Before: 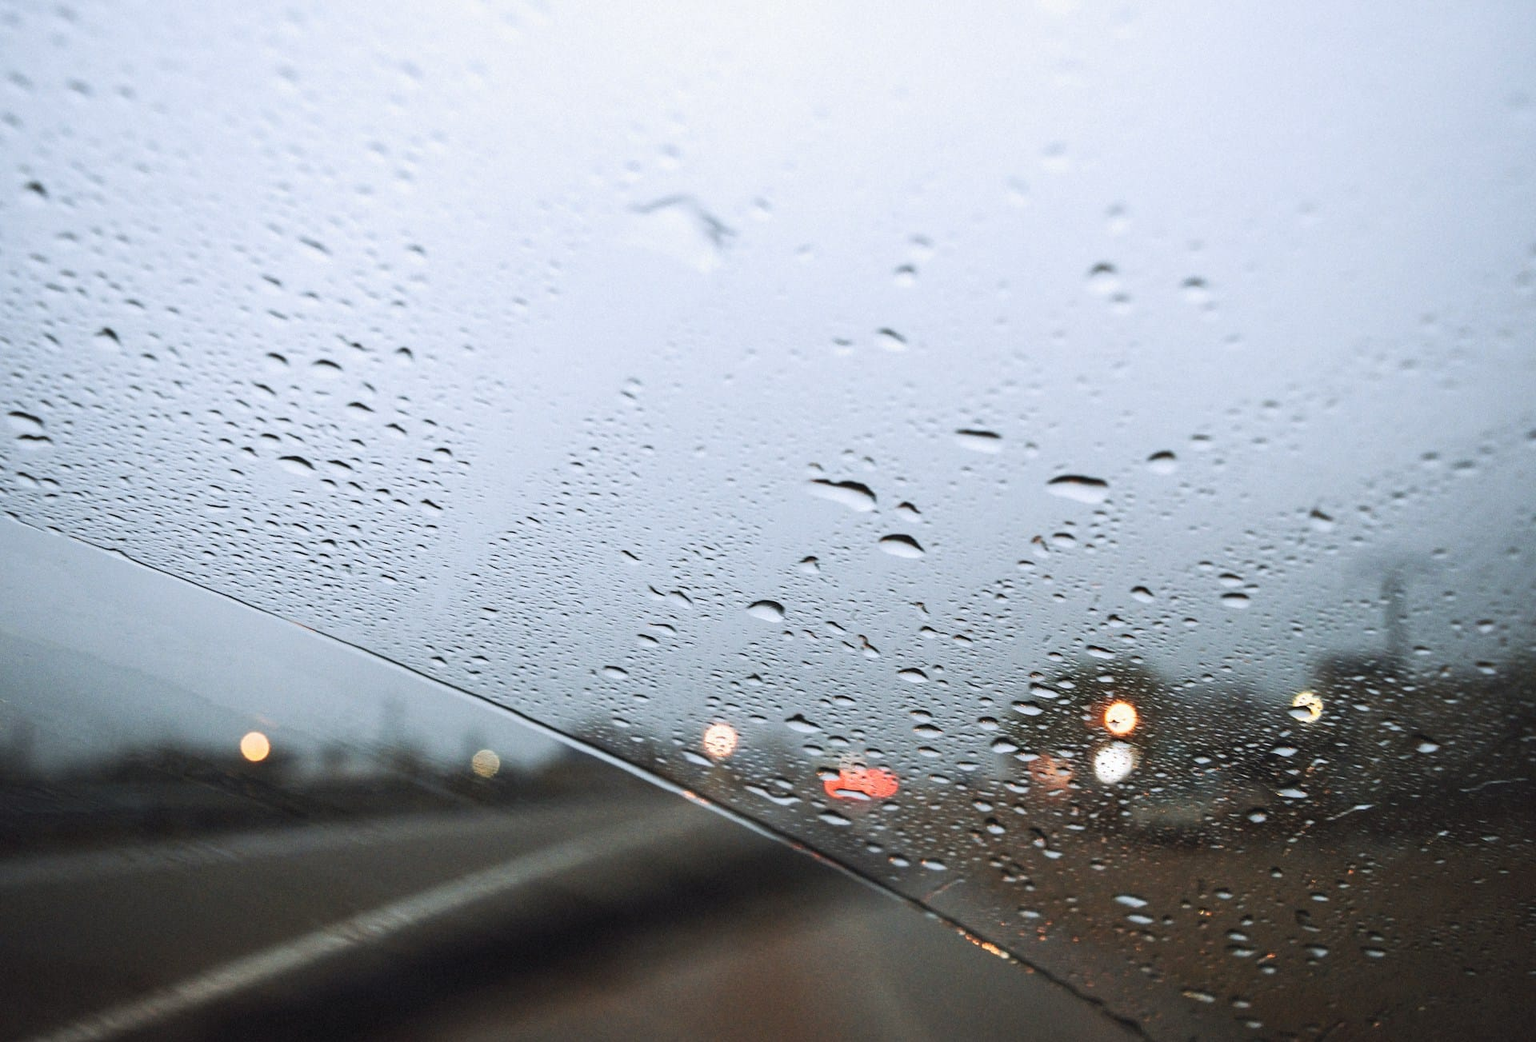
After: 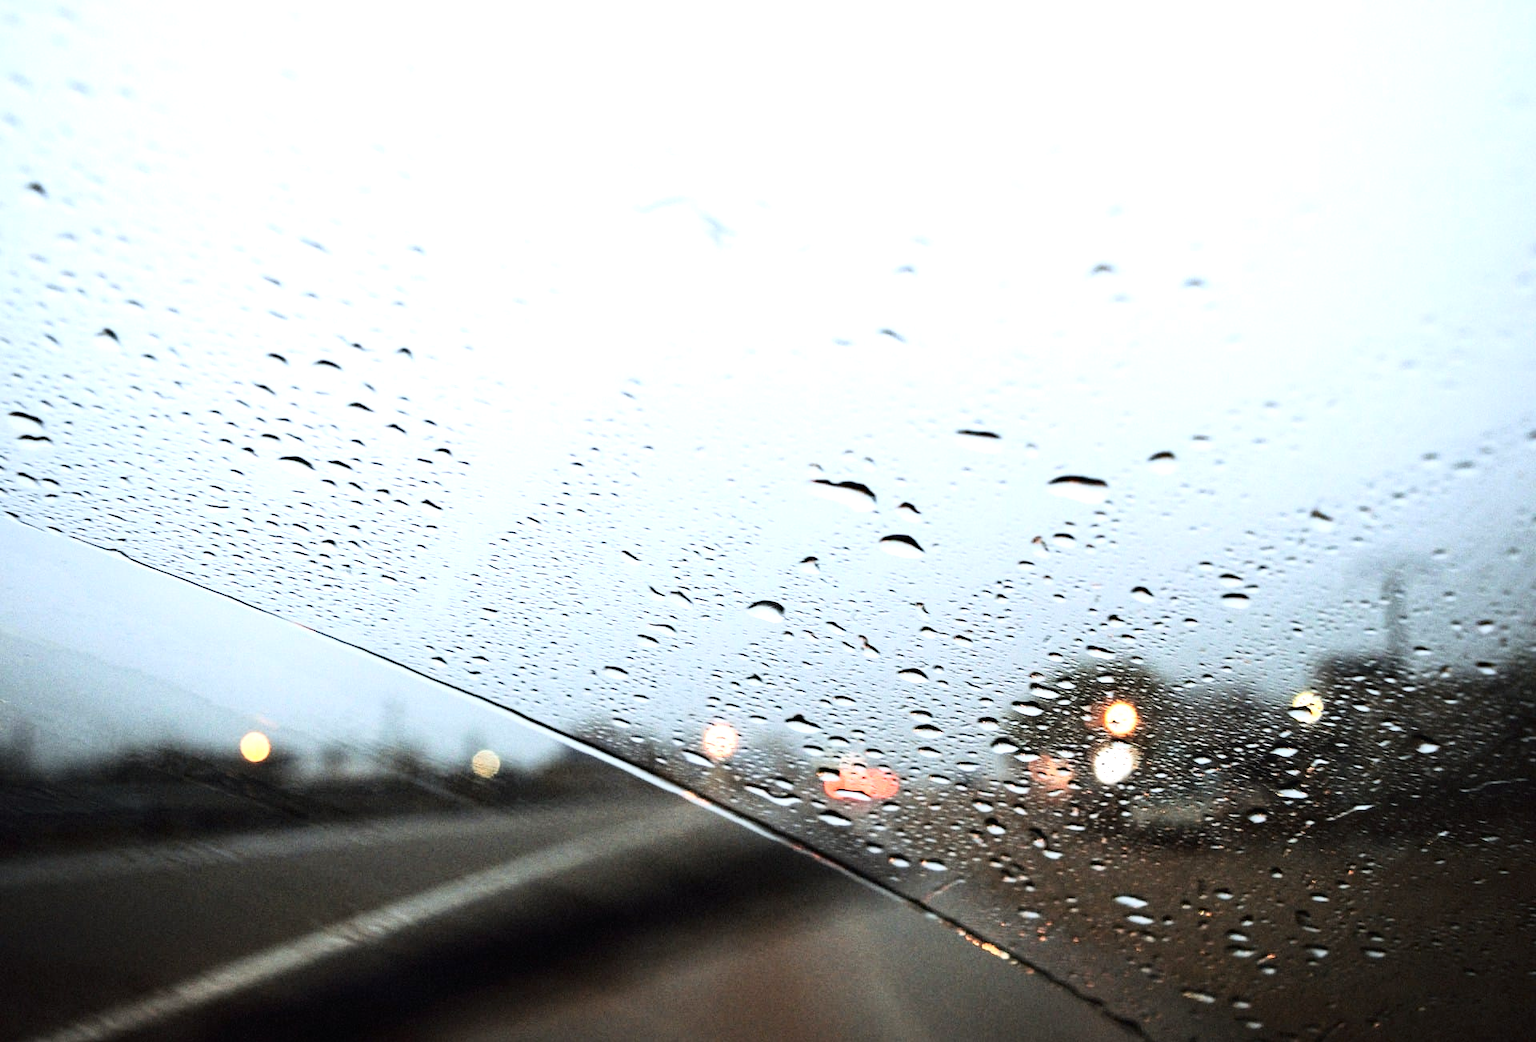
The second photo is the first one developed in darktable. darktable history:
haze removal: compatibility mode true, adaptive false
tone curve: curves: ch0 [(0, 0) (0.004, 0.001) (0.02, 0.008) (0.218, 0.218) (0.664, 0.774) (0.832, 0.914) (1, 1)], color space Lab, independent channels, preserve colors none
tone equalizer: -8 EV -0.786 EV, -7 EV -0.672 EV, -6 EV -0.575 EV, -5 EV -0.362 EV, -3 EV 0.37 EV, -2 EV 0.6 EV, -1 EV 0.692 EV, +0 EV 0.774 EV, mask exposure compensation -0.501 EV
